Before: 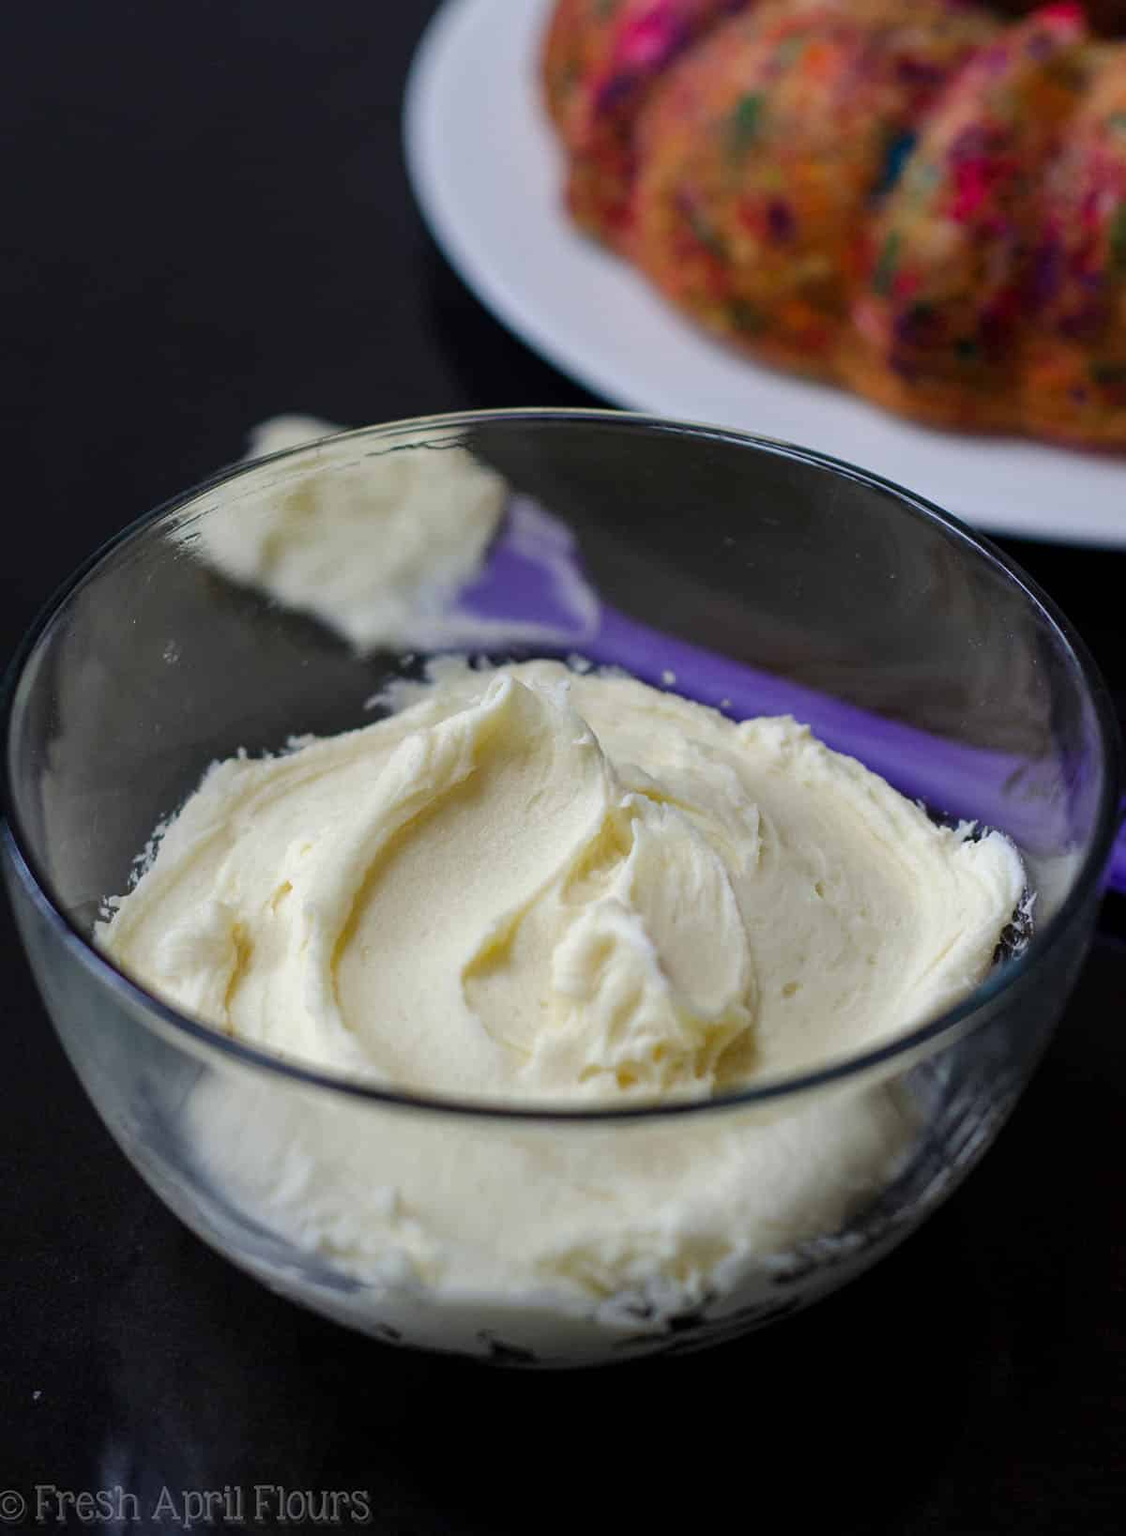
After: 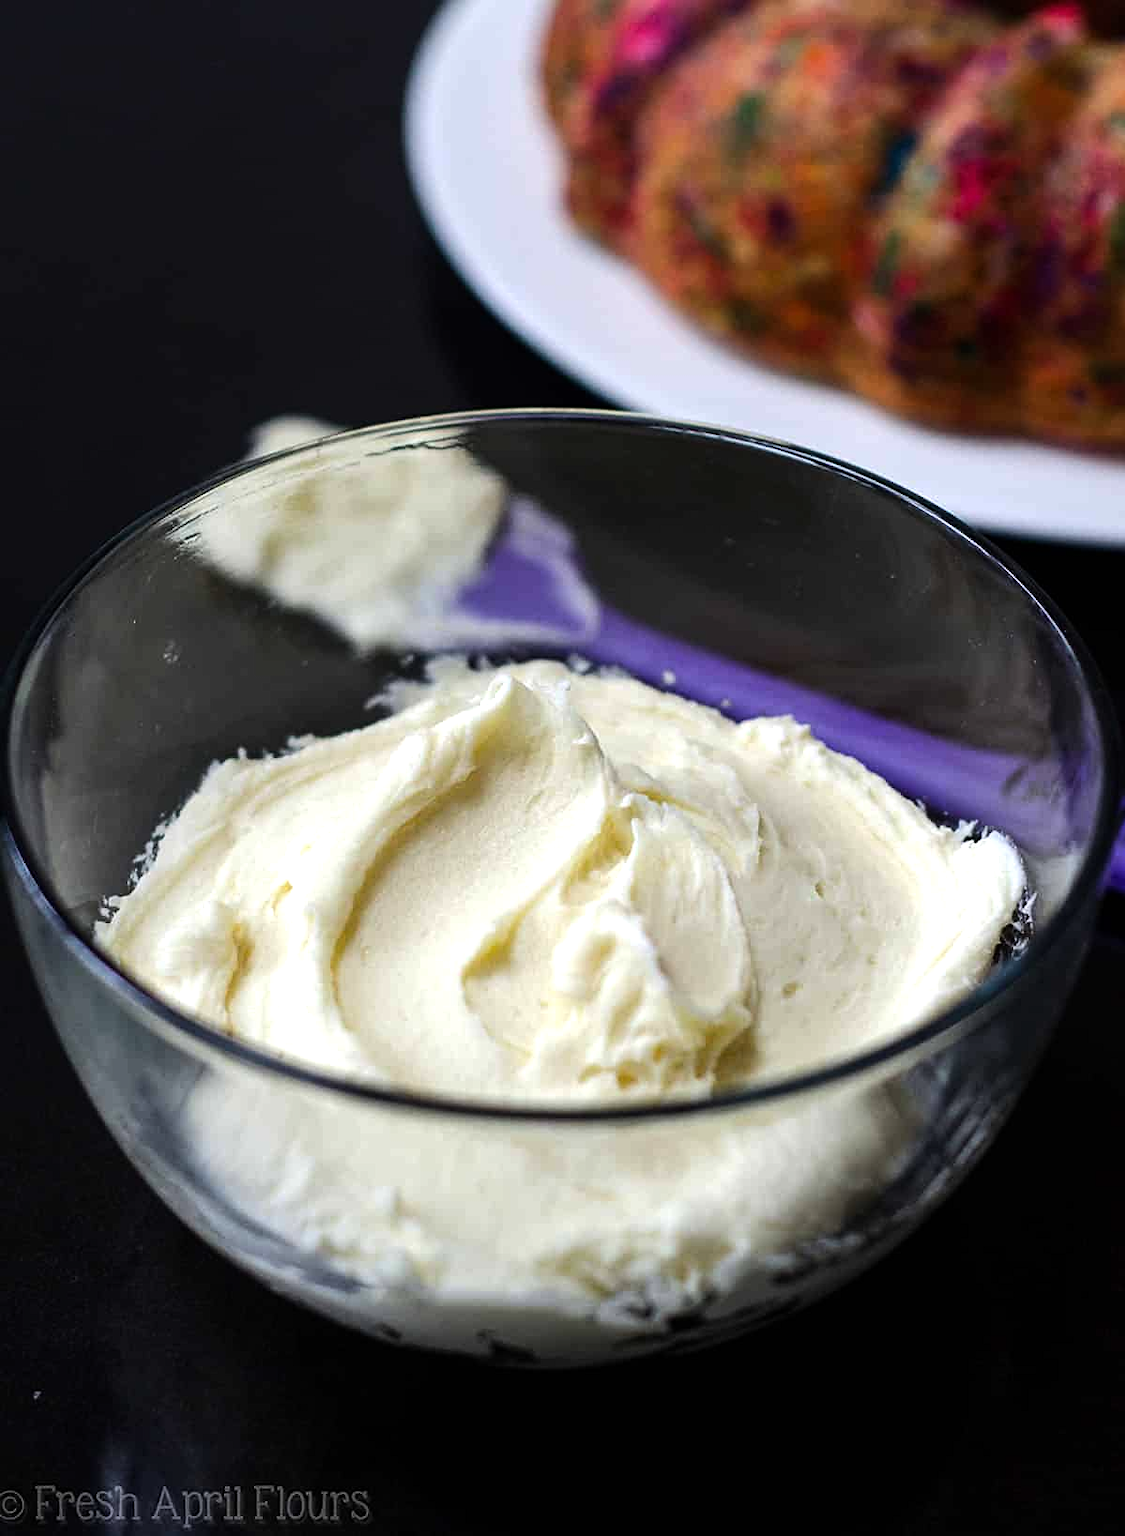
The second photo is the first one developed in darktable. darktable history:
sharpen: amount 0.207
tone equalizer: -8 EV -0.713 EV, -7 EV -0.725 EV, -6 EV -0.578 EV, -5 EV -0.366 EV, -3 EV 0.383 EV, -2 EV 0.6 EV, -1 EV 0.69 EV, +0 EV 0.773 EV, edges refinement/feathering 500, mask exposure compensation -1.57 EV, preserve details no
